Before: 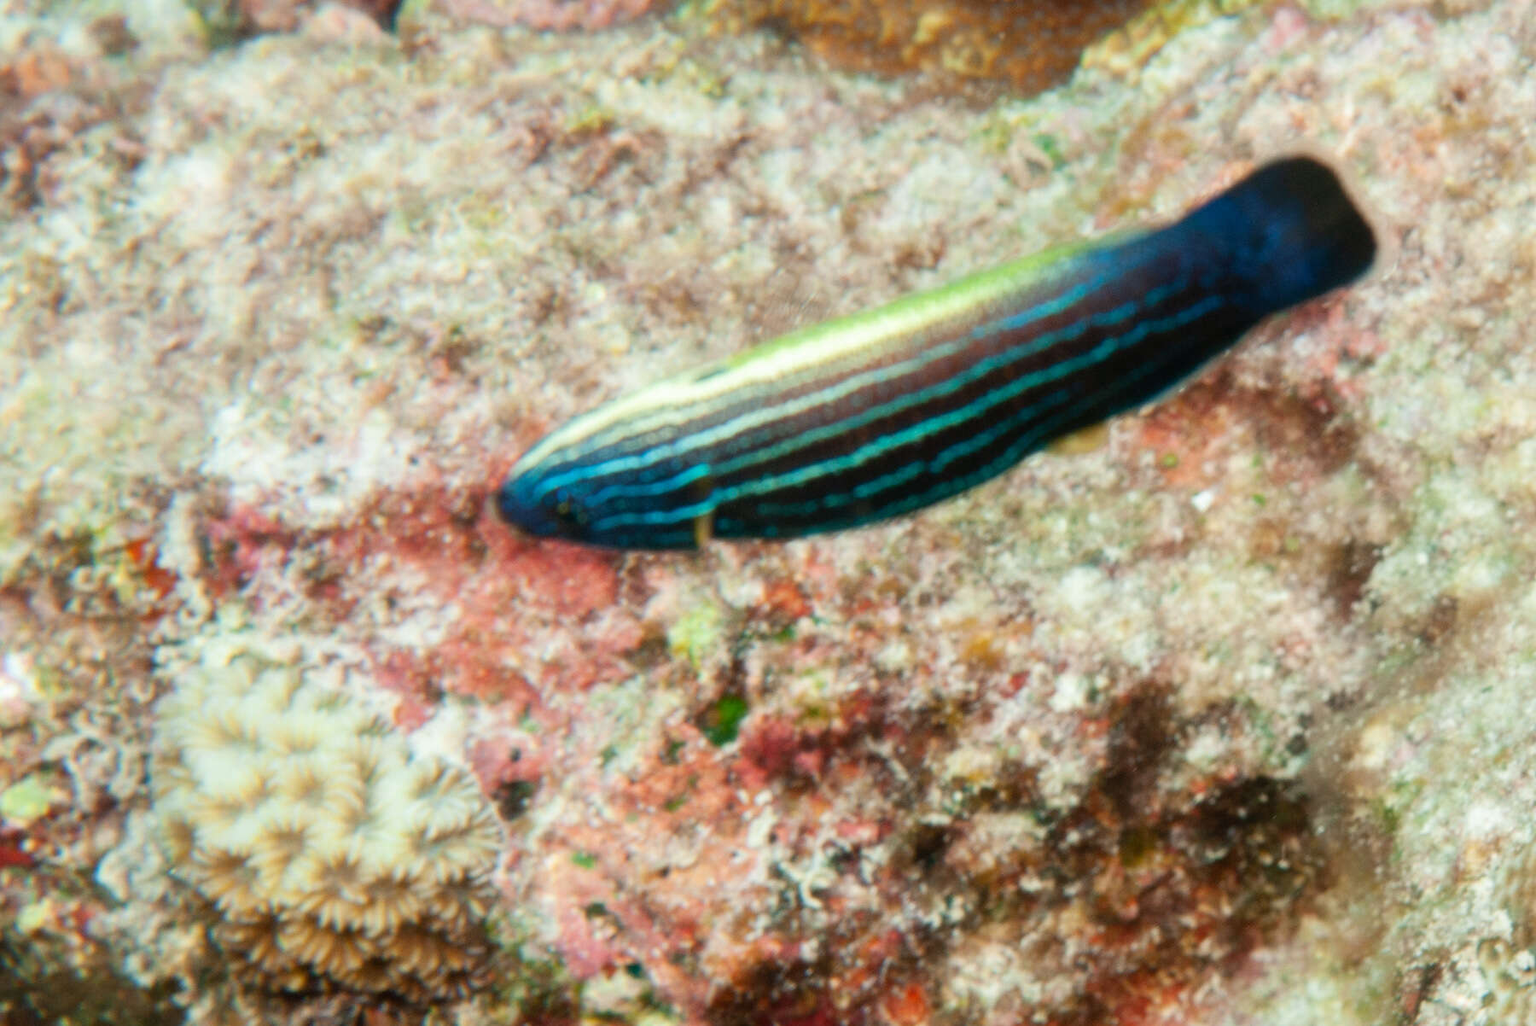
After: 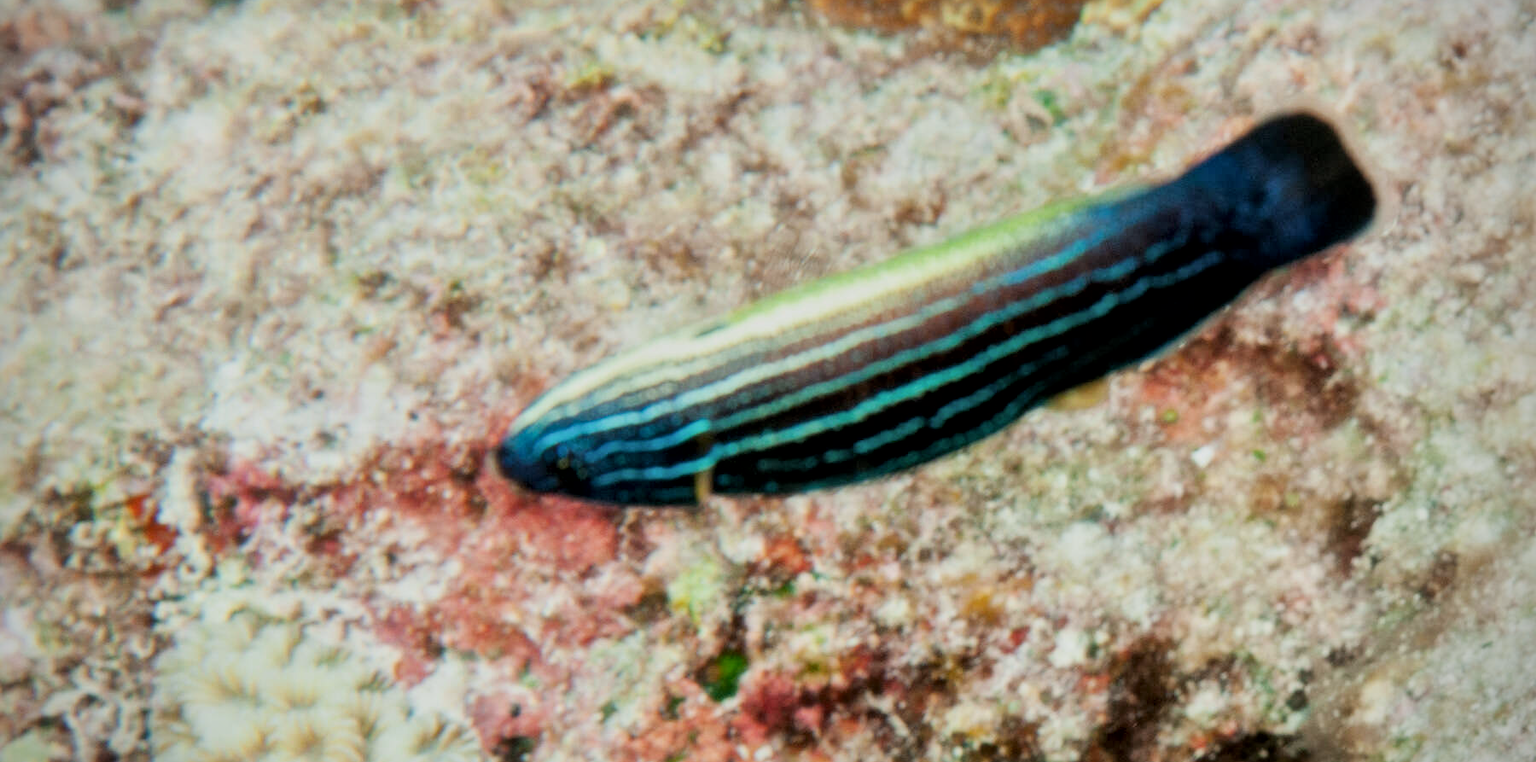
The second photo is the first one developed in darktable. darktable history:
crop: top 4.356%, bottom 21.278%
vignetting: on, module defaults
filmic rgb: black relative exposure -7.65 EV, white relative exposure 4.56 EV, hardness 3.61, contrast 1.06, preserve chrominance max RGB
local contrast: mode bilateral grid, contrast 20, coarseness 21, detail 150%, midtone range 0.2
